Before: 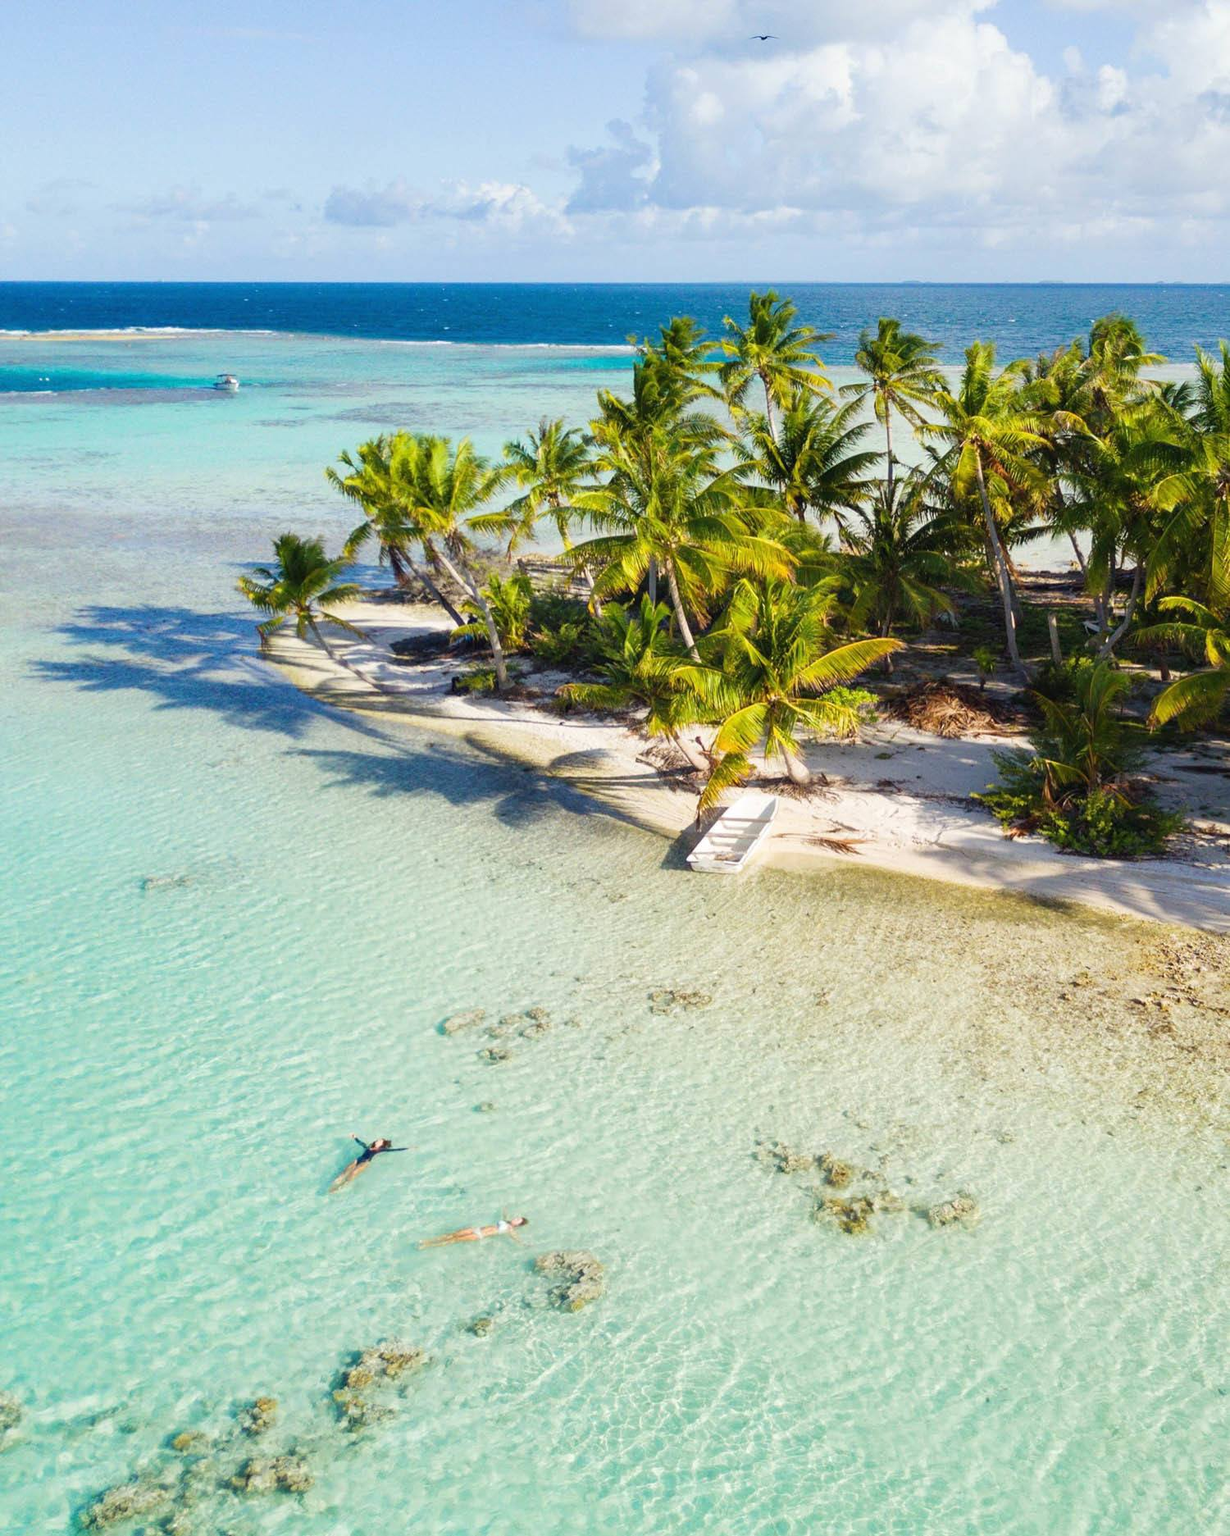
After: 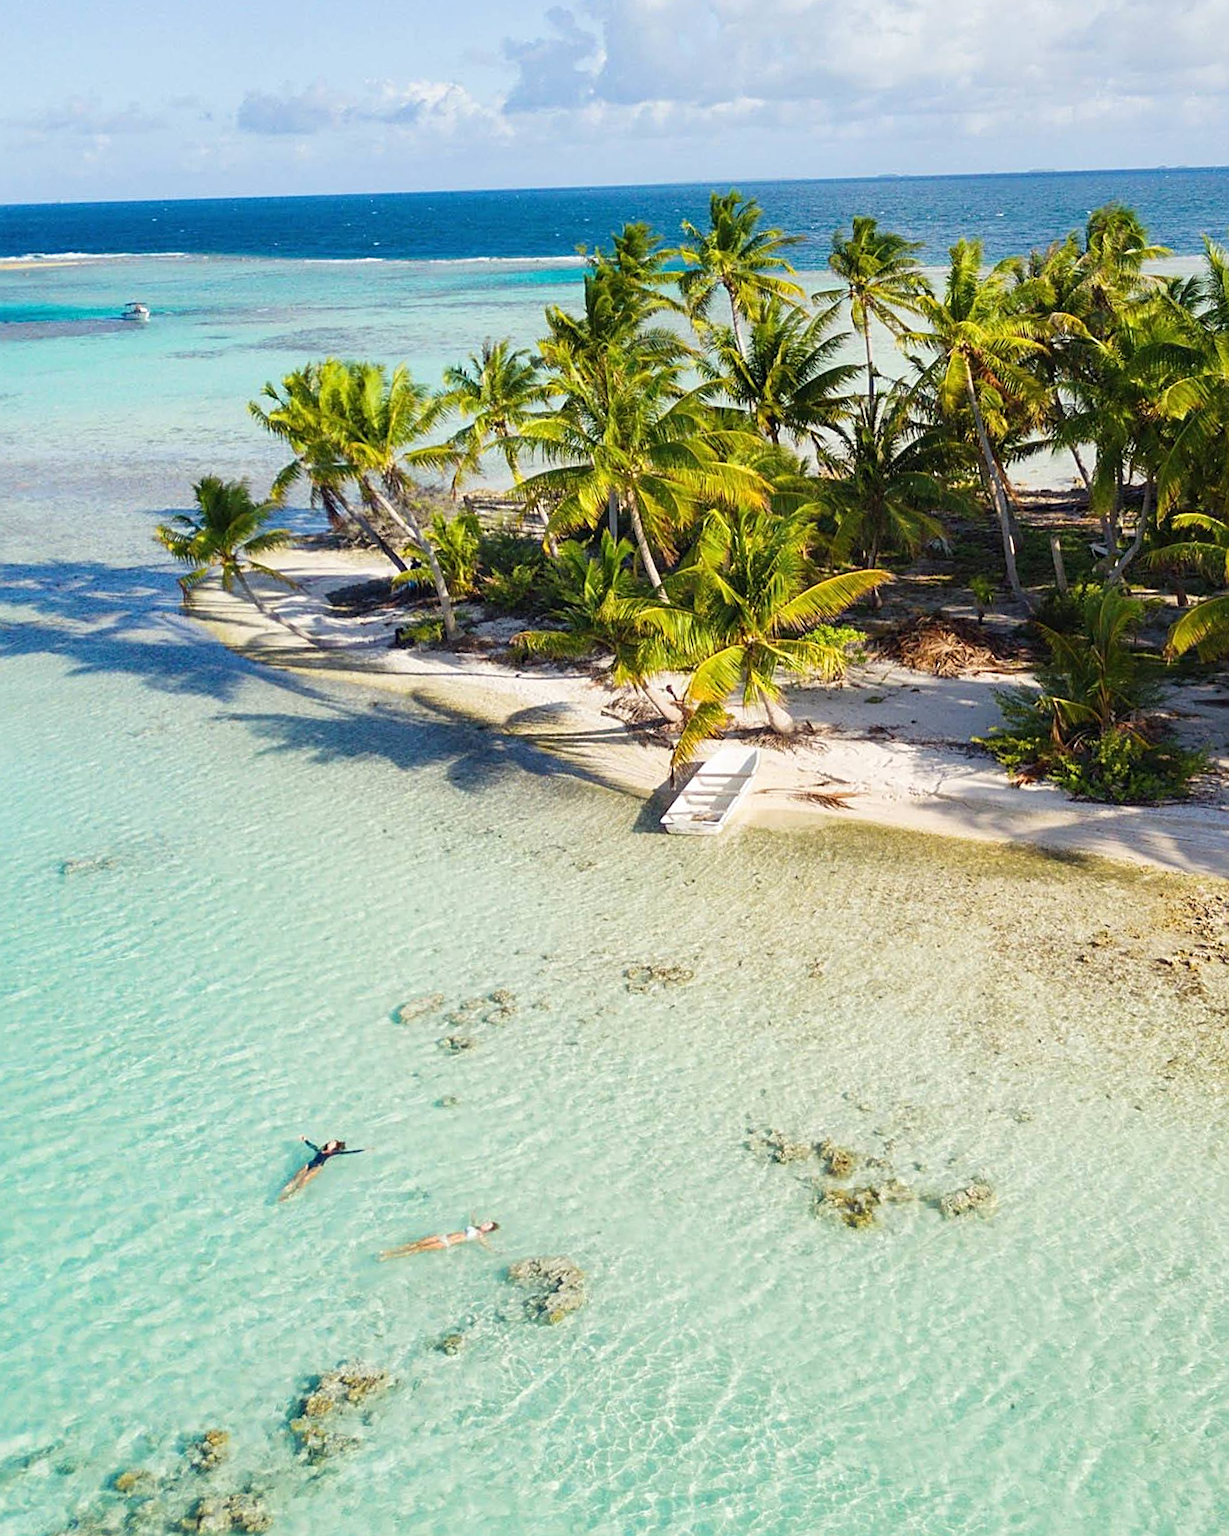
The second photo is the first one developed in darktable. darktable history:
sharpen: on, module defaults
crop and rotate: angle 1.9°, left 5.723%, top 5.677%
